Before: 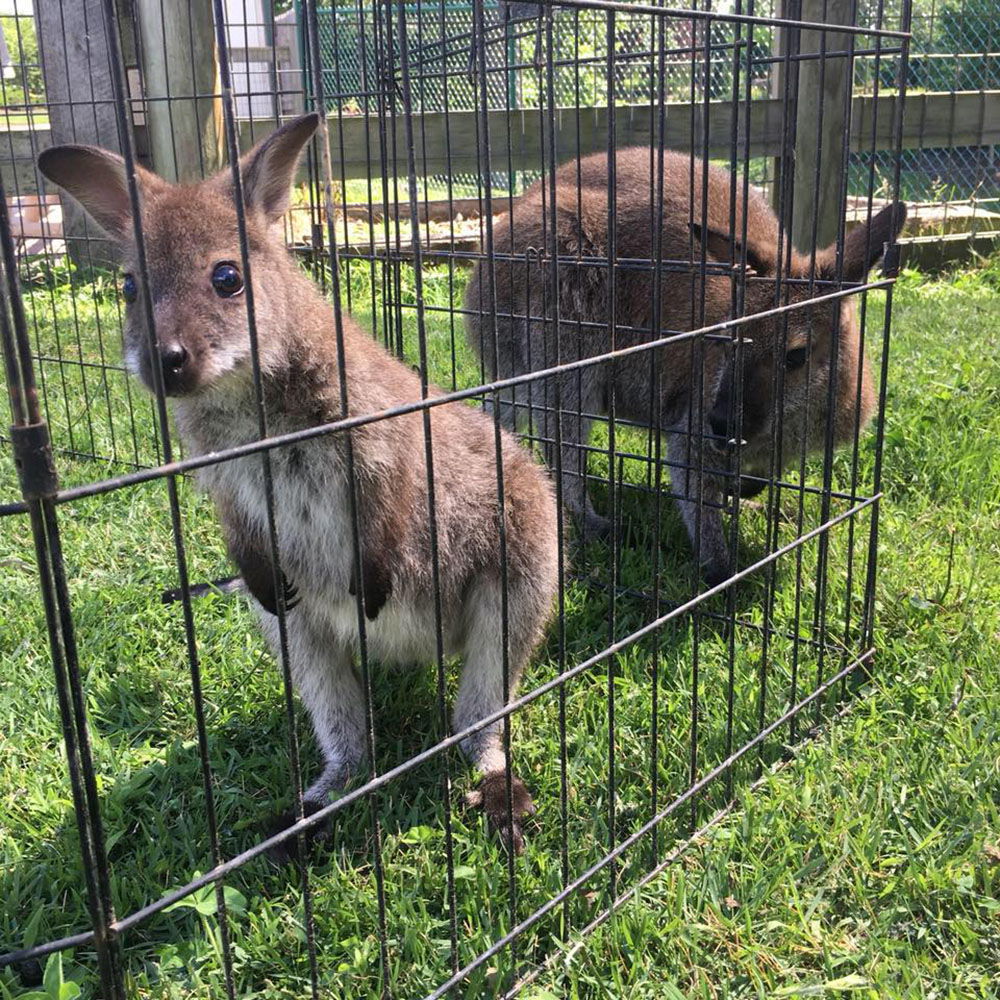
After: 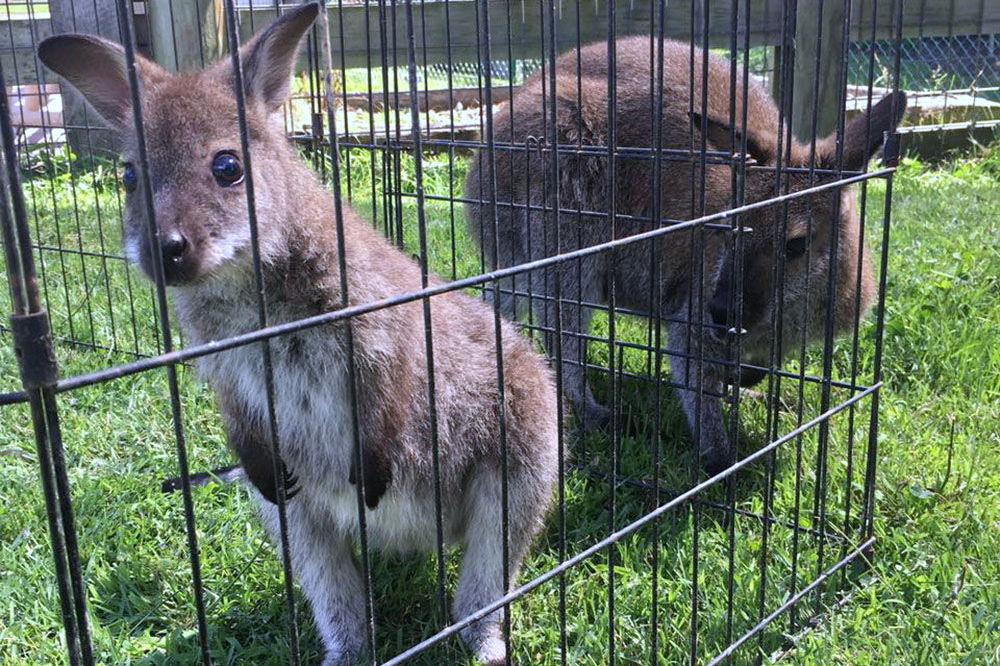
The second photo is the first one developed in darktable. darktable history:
crop: top 11.166%, bottom 22.168%
white balance: red 0.948, green 1.02, blue 1.176
